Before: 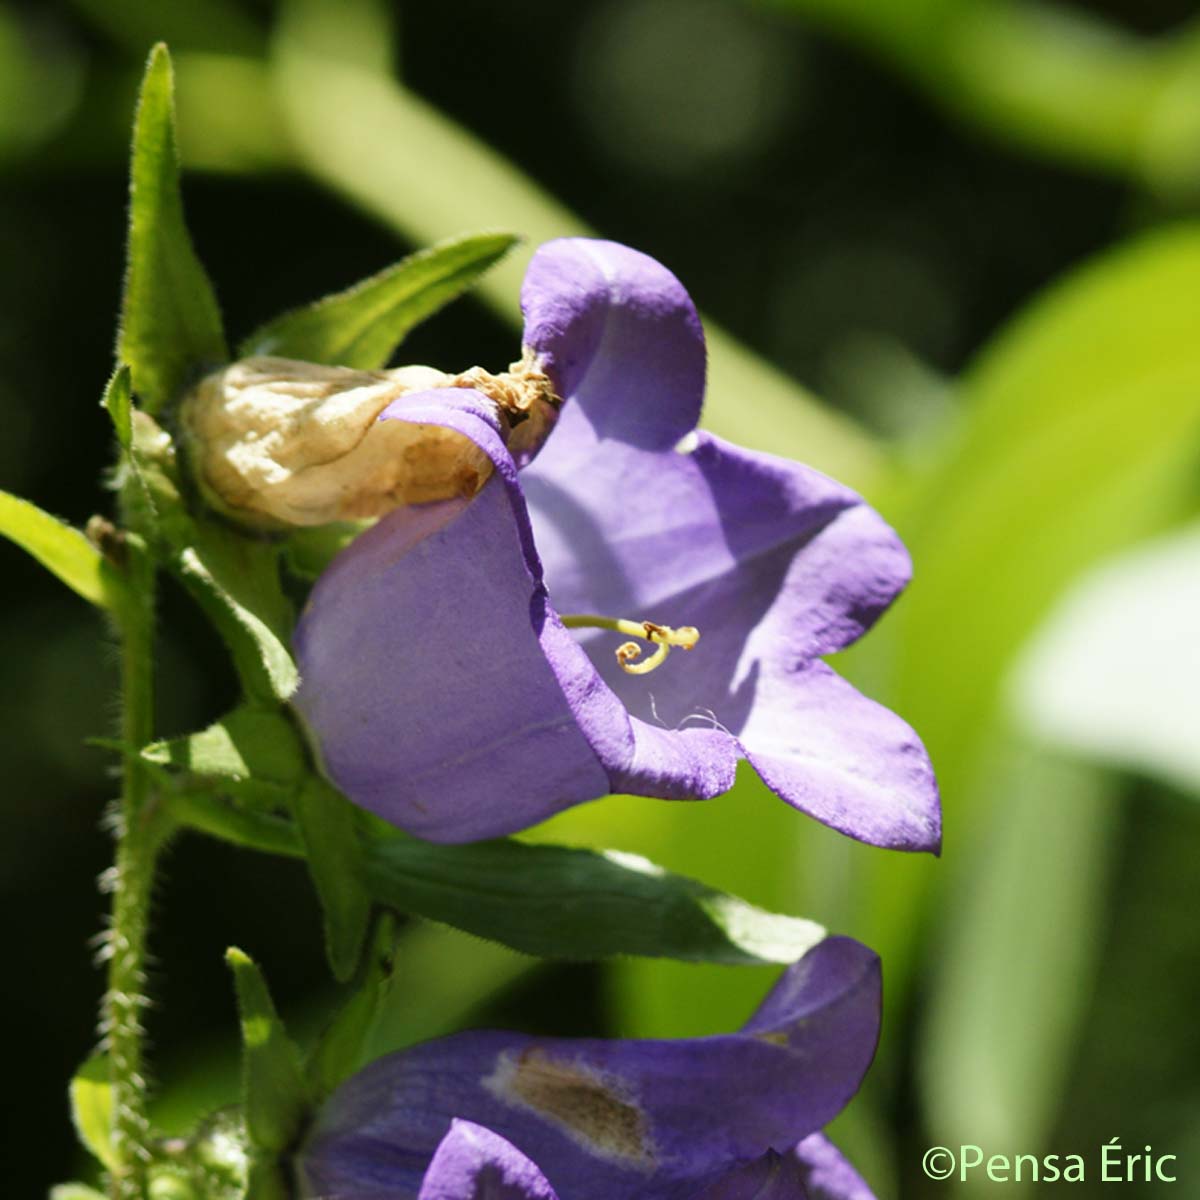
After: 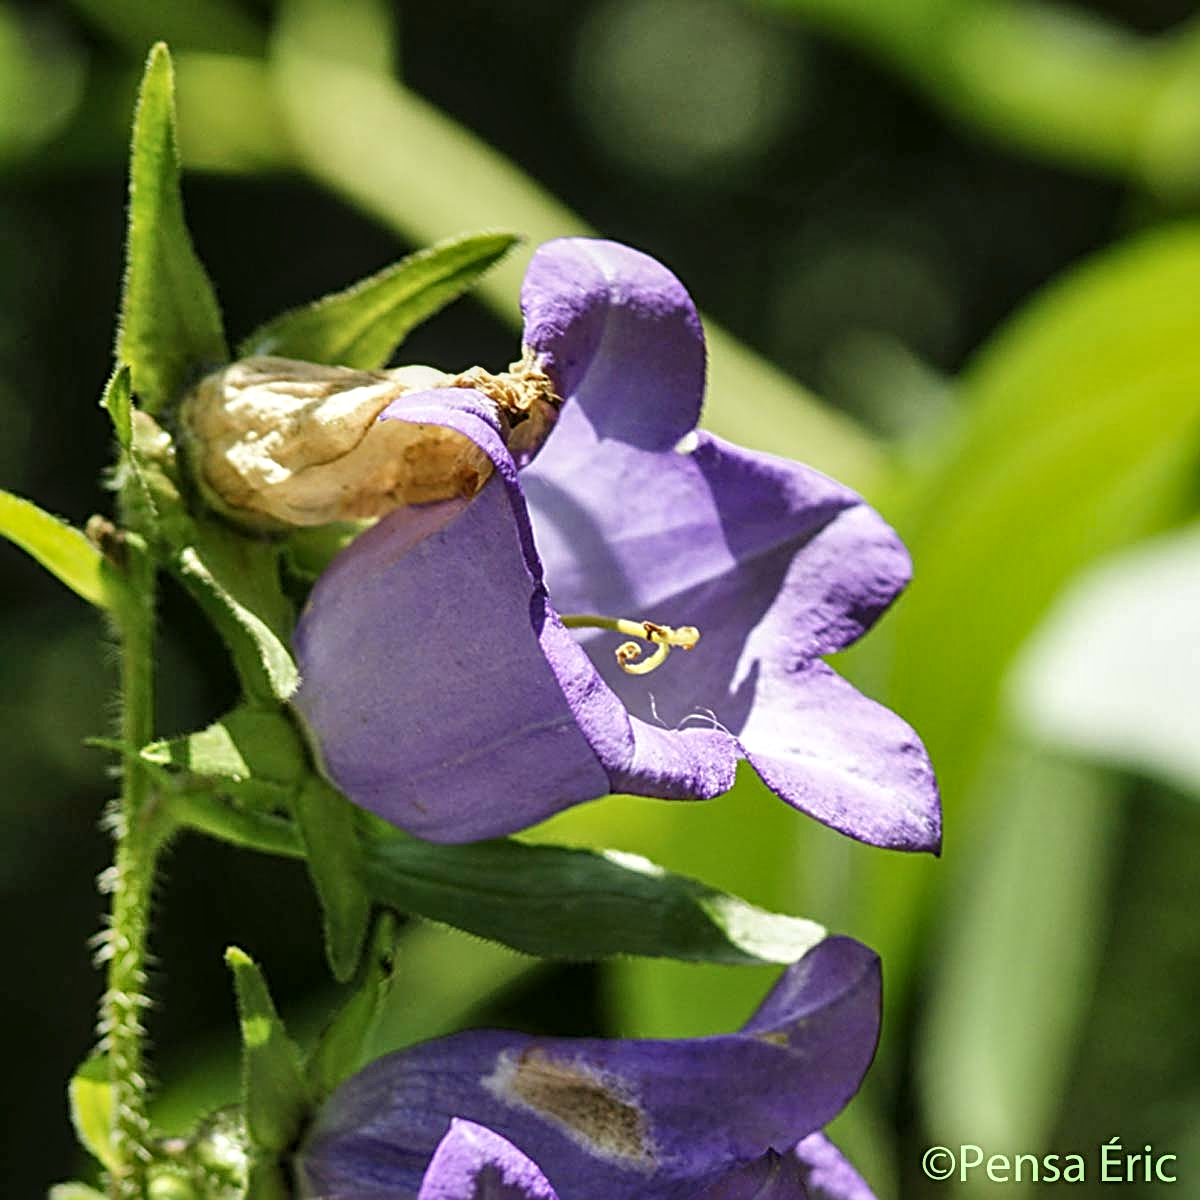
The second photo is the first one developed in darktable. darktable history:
shadows and highlights: soften with gaussian
local contrast: on, module defaults
sharpen: radius 3.007, amount 0.772
